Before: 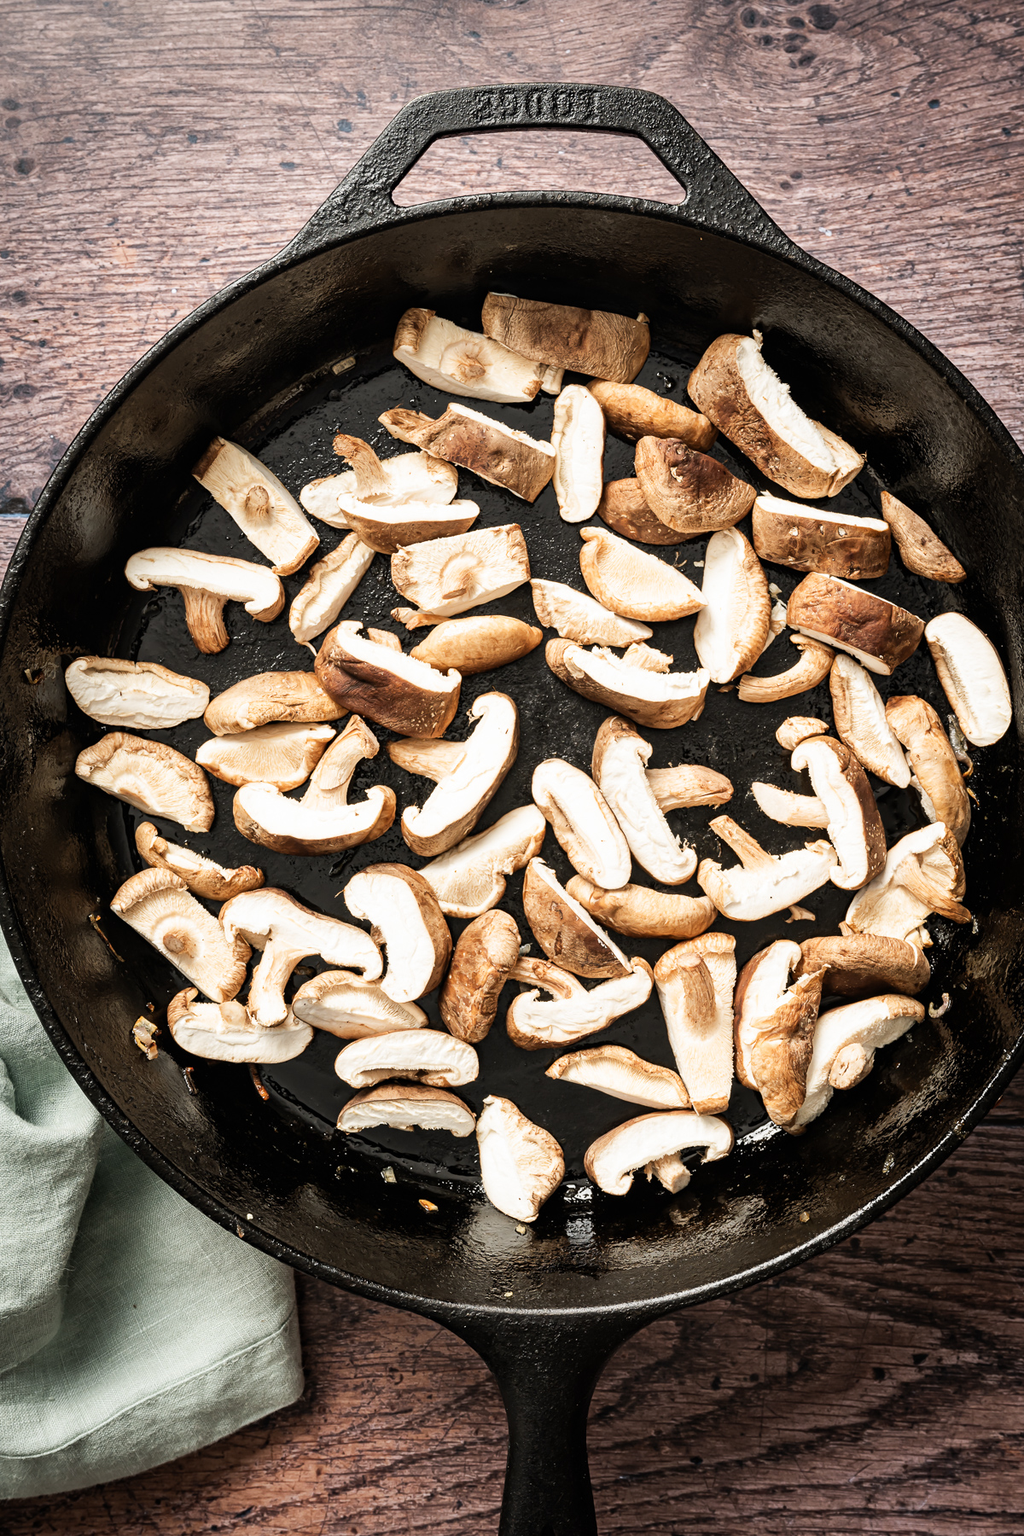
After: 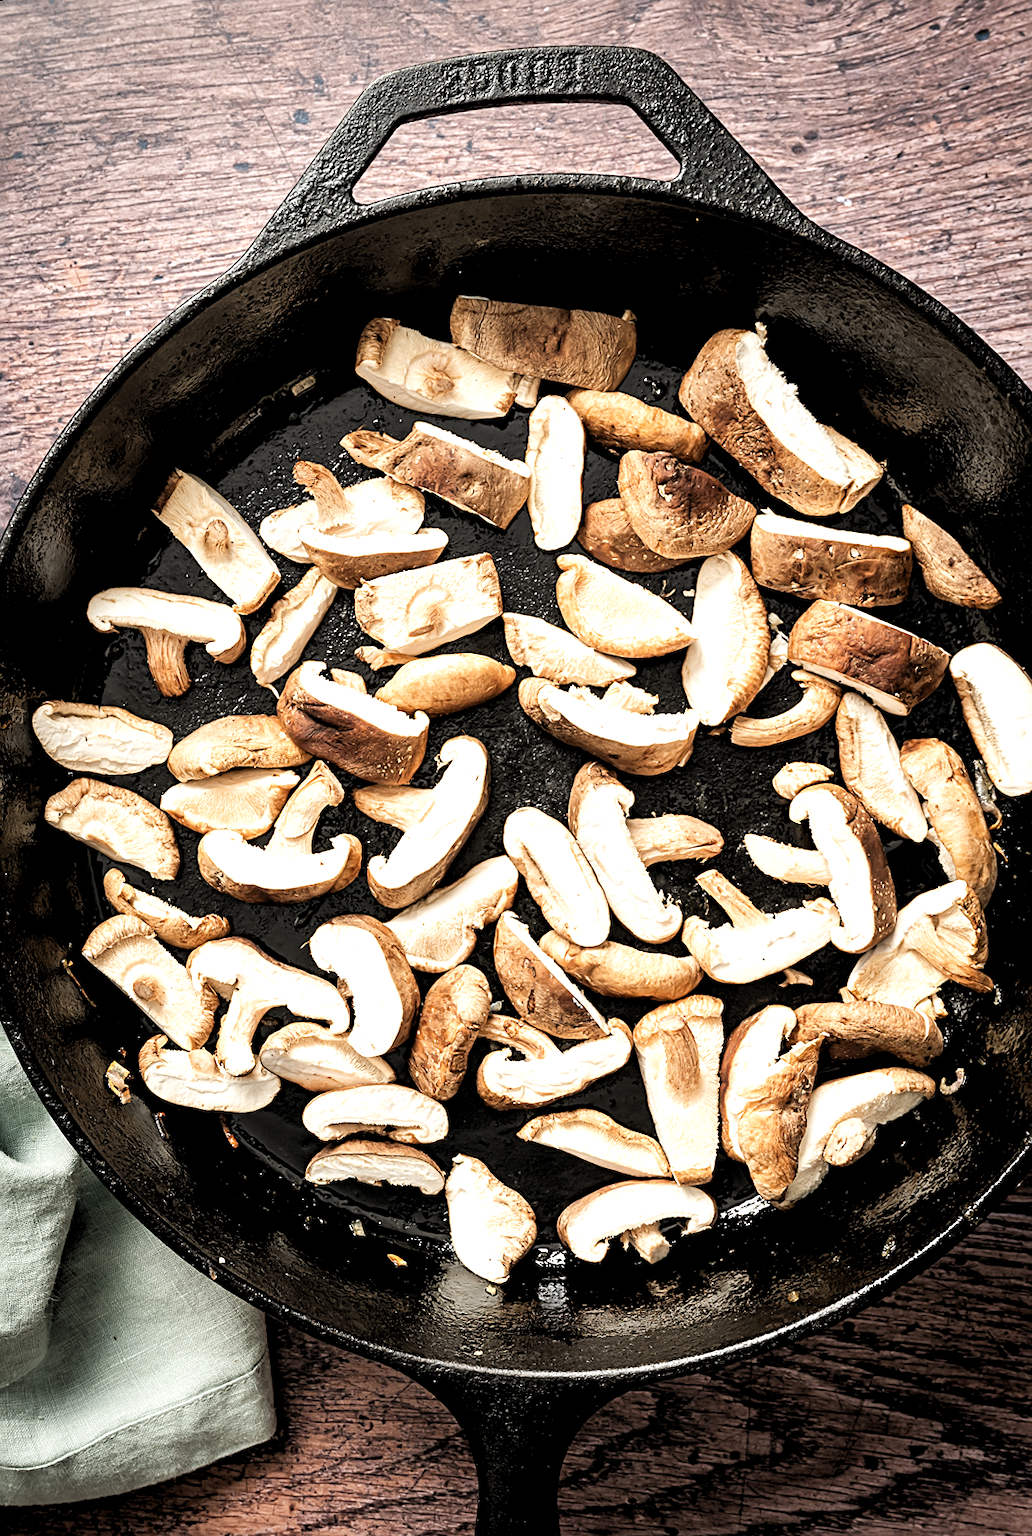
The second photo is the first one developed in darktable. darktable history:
rotate and perspective: rotation 0.062°, lens shift (vertical) 0.115, lens shift (horizontal) -0.133, crop left 0.047, crop right 0.94, crop top 0.061, crop bottom 0.94
sharpen: radius 2.167, amount 0.381, threshold 0
rgb levels: levels [[0.01, 0.419, 0.839], [0, 0.5, 1], [0, 0.5, 1]]
